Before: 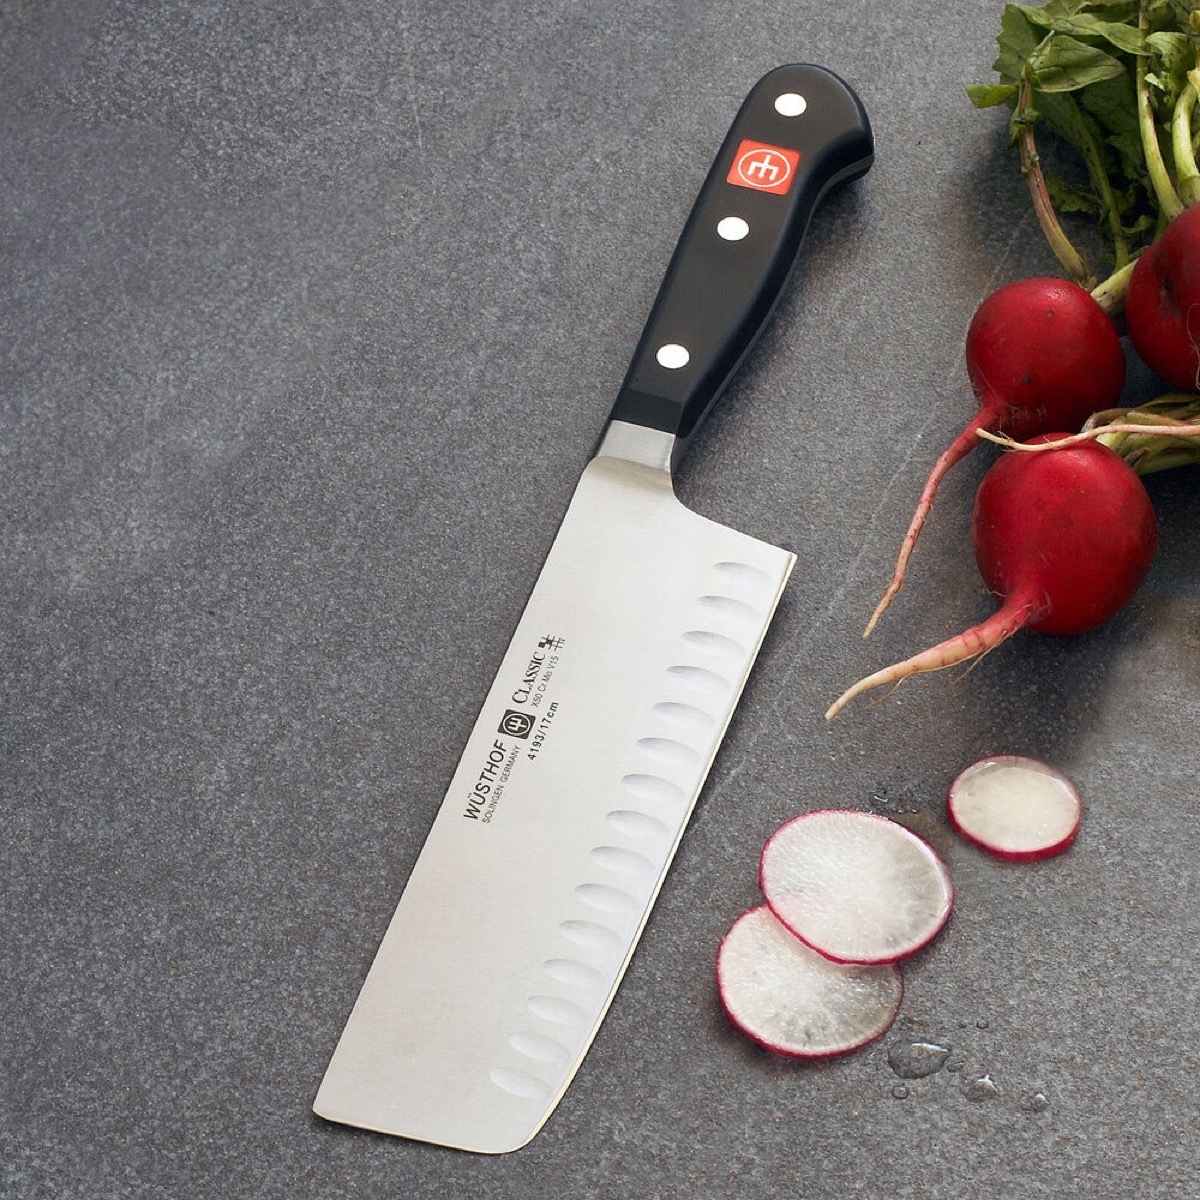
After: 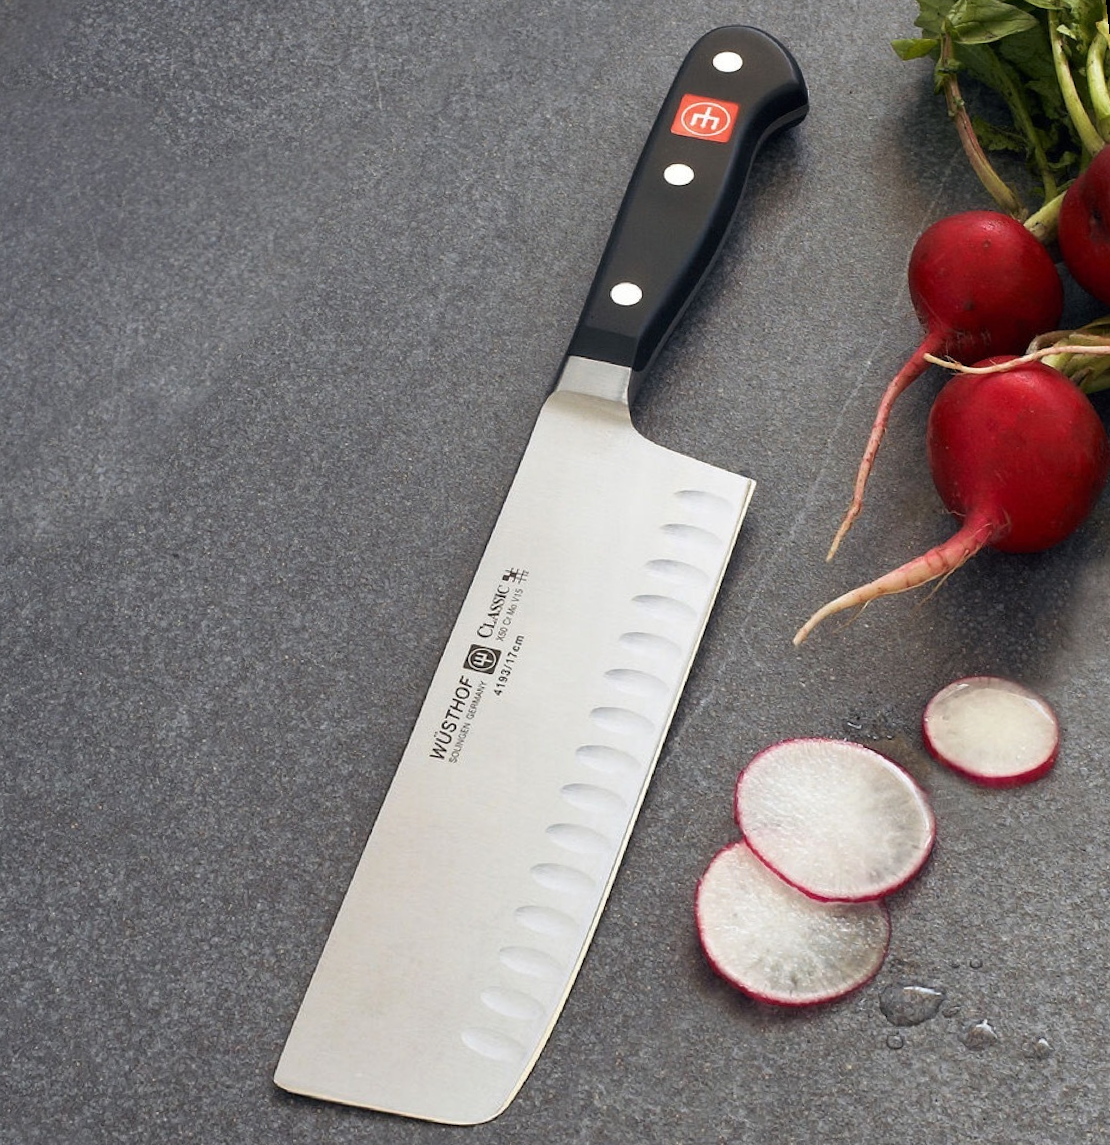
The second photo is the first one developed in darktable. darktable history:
base curve: curves: ch0 [(0, 0) (0.472, 0.455) (1, 1)], preserve colors none
rotate and perspective: rotation -1.68°, lens shift (vertical) -0.146, crop left 0.049, crop right 0.912, crop top 0.032, crop bottom 0.96
